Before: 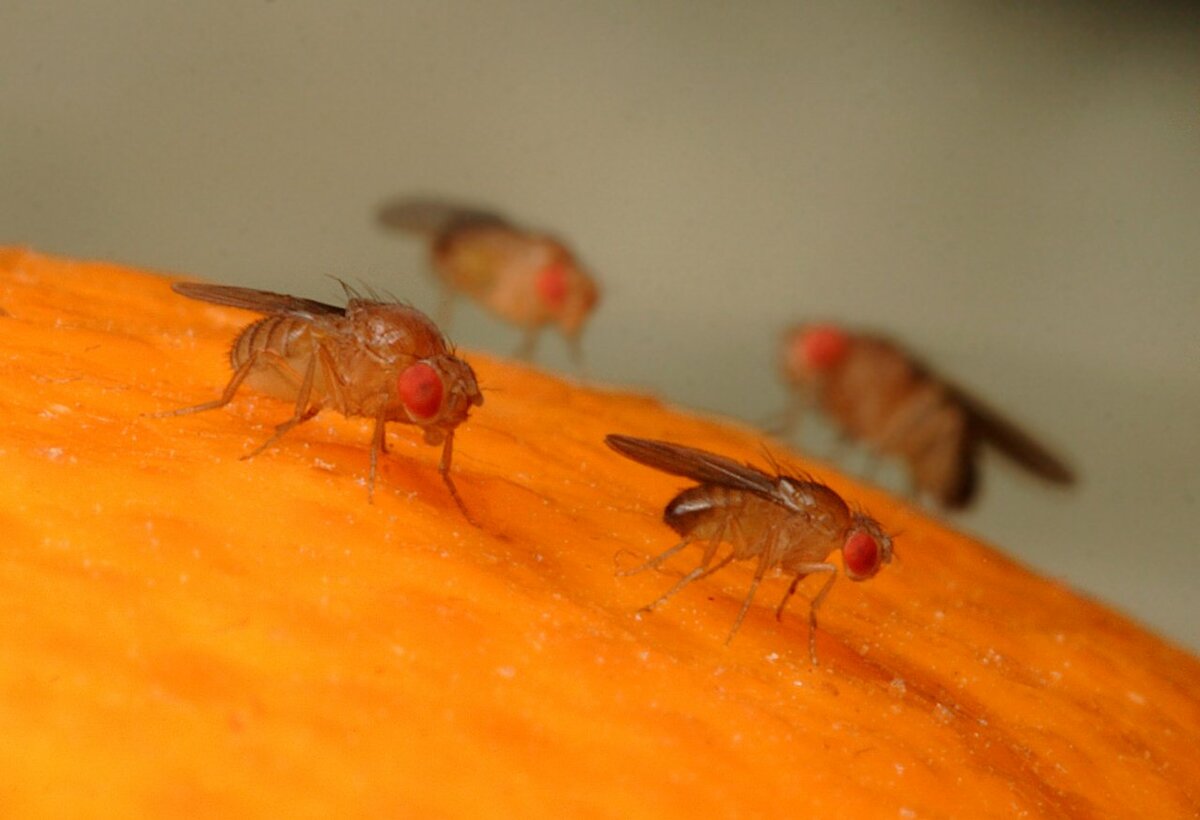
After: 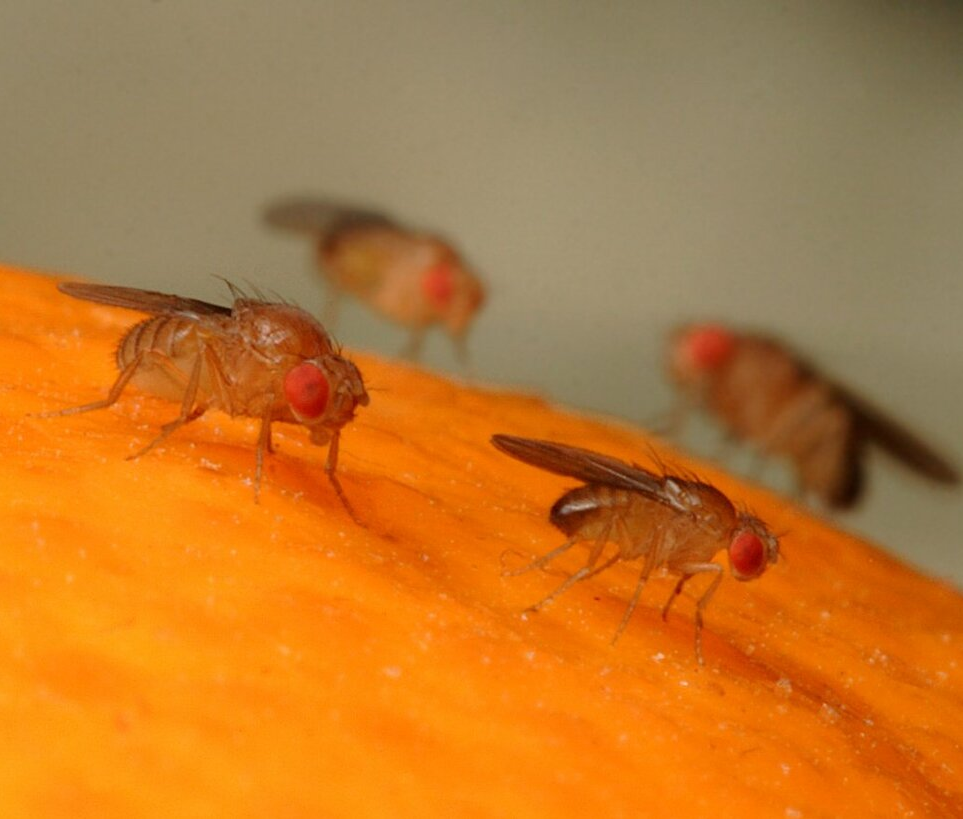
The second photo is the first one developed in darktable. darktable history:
crop and rotate: left 9.547%, right 10.158%
